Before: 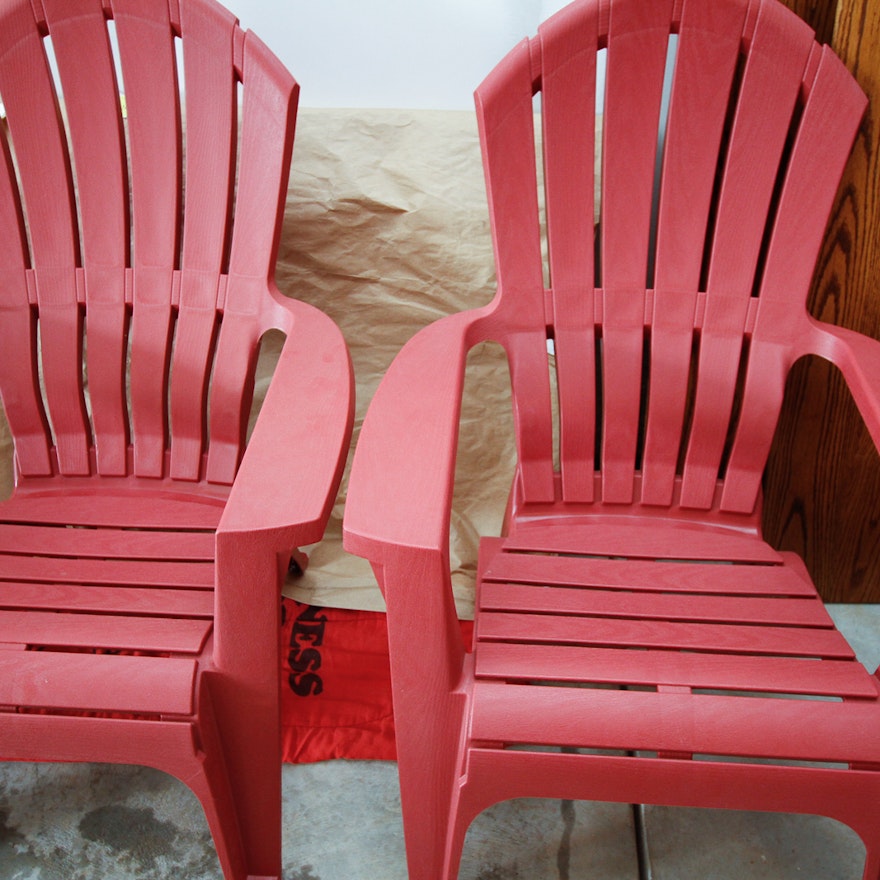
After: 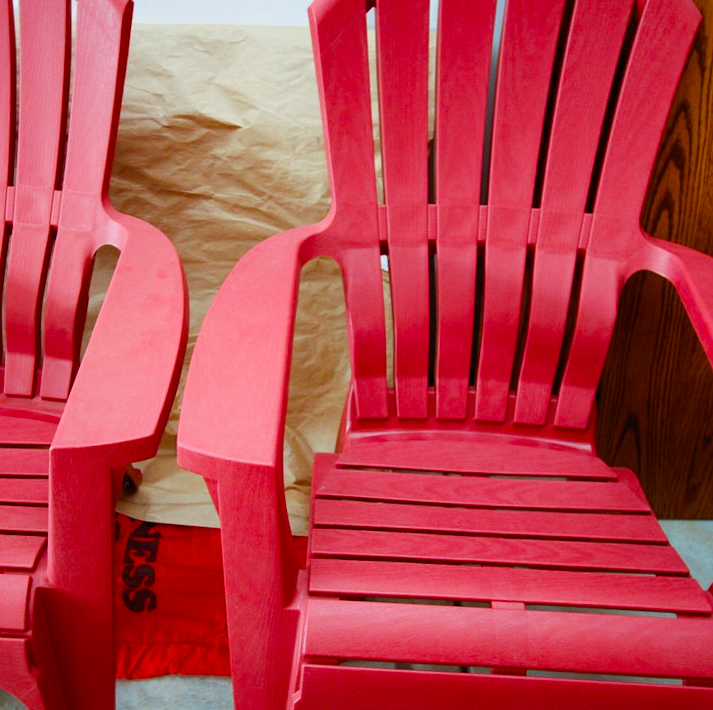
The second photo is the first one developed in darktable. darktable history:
crop: left 18.869%, top 9.62%, right 0.001%, bottom 9.602%
color balance rgb: perceptual saturation grading › global saturation 39.19%, global vibrance 20%
